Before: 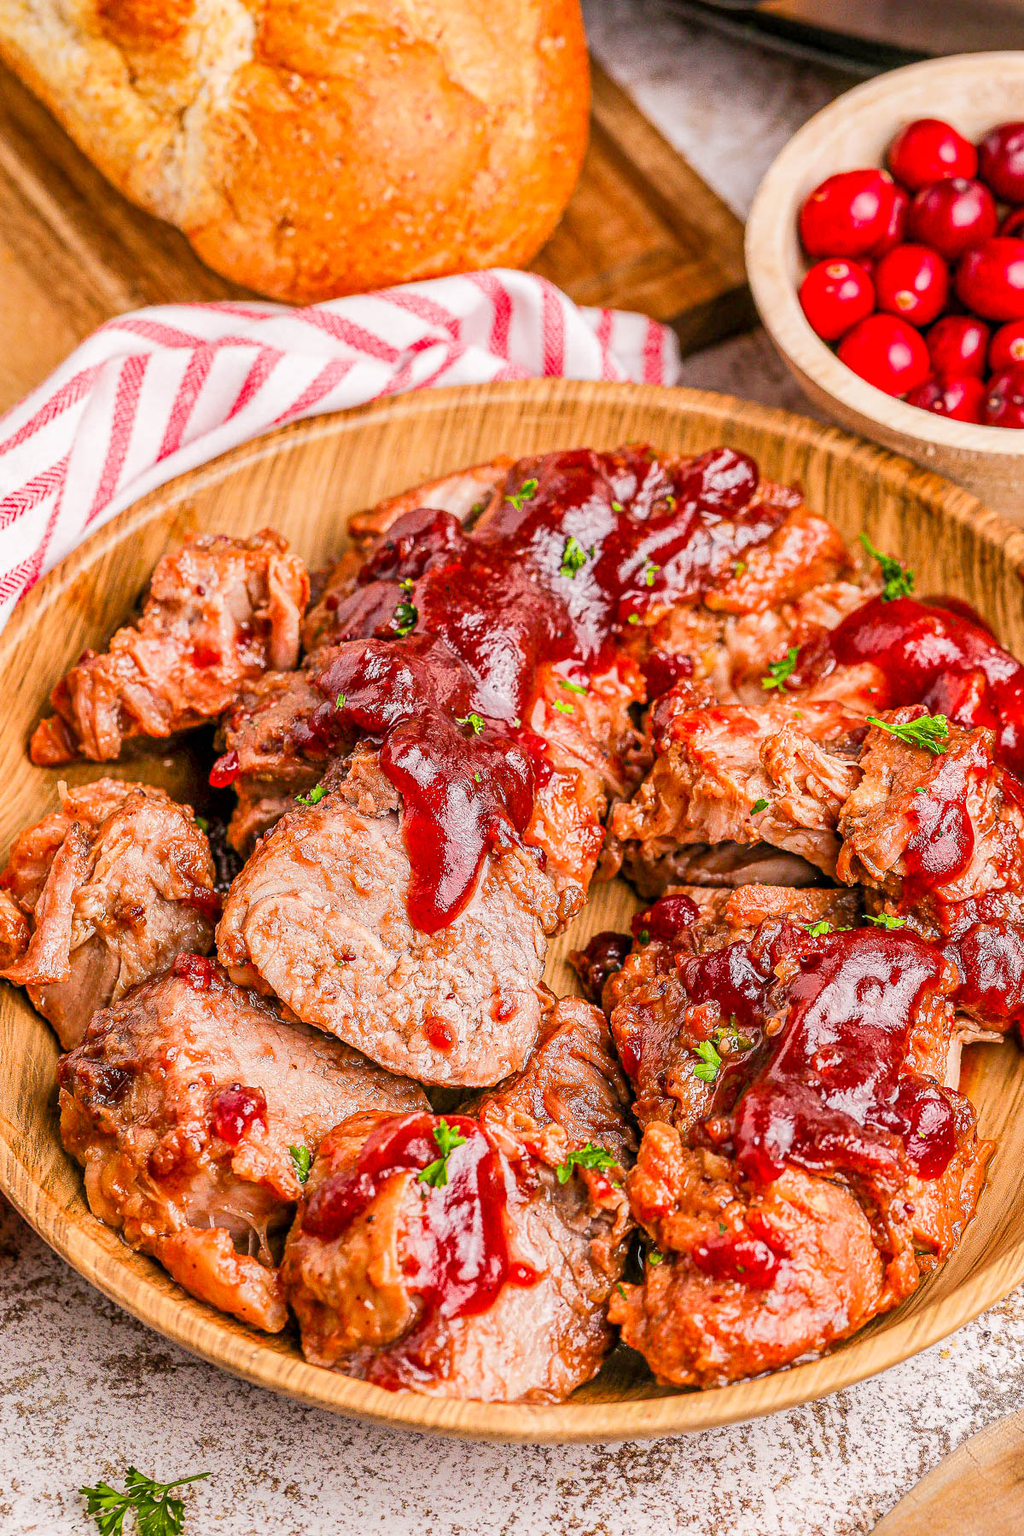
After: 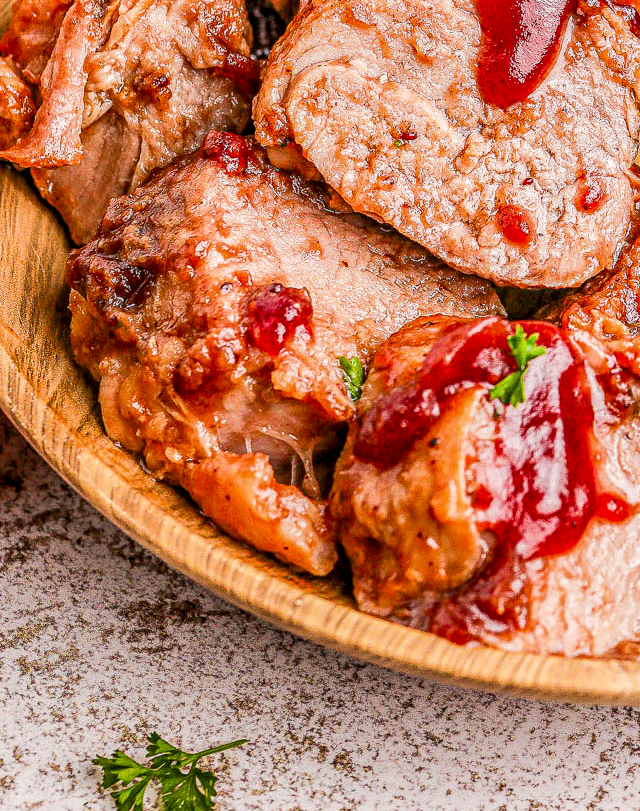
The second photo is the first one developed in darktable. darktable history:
exposure: exposure -0.116 EV, compensate exposure bias true, compensate highlight preservation false
crop and rotate: top 54.778%, right 46.61%, bottom 0.159%
local contrast: detail 130%
tone equalizer: on, module defaults
